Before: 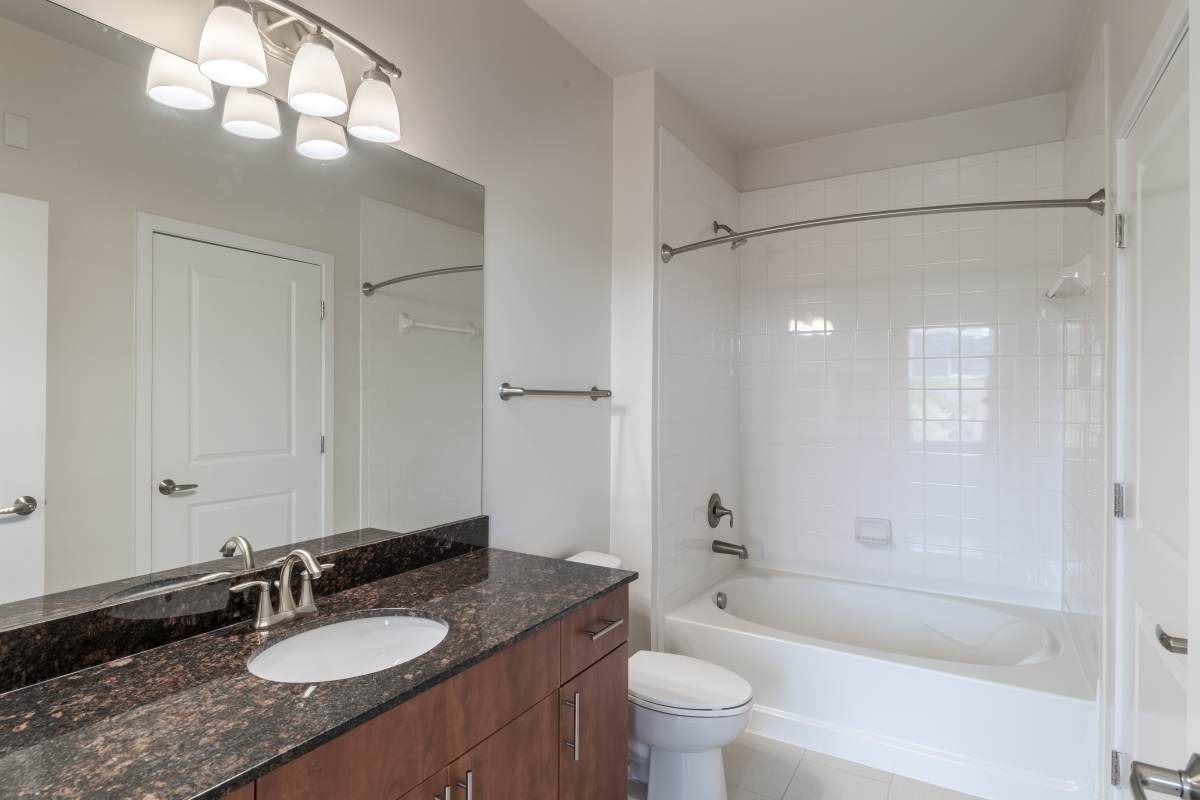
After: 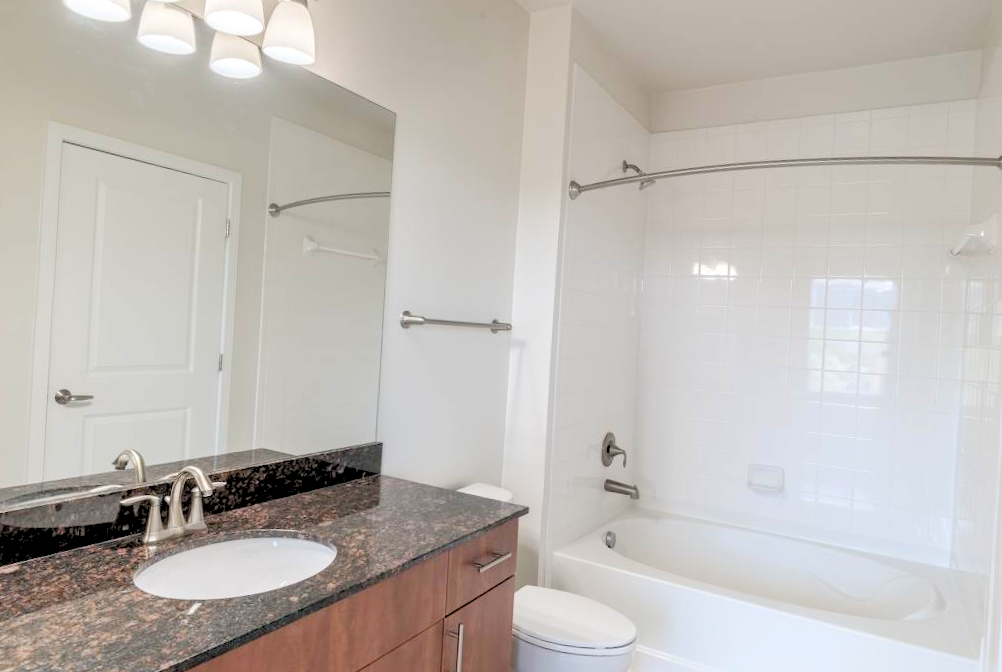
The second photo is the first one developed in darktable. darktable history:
crop and rotate: angle -3.06°, left 5.134%, top 5.161%, right 4.749%, bottom 4.211%
levels: levels [0.093, 0.434, 0.988]
